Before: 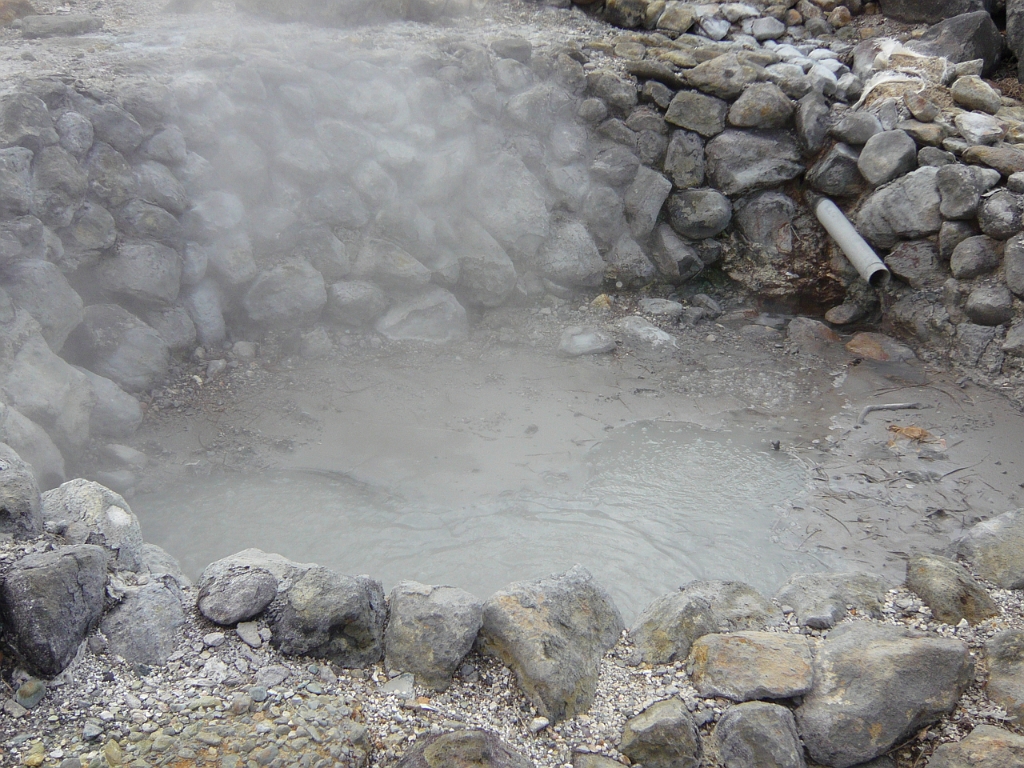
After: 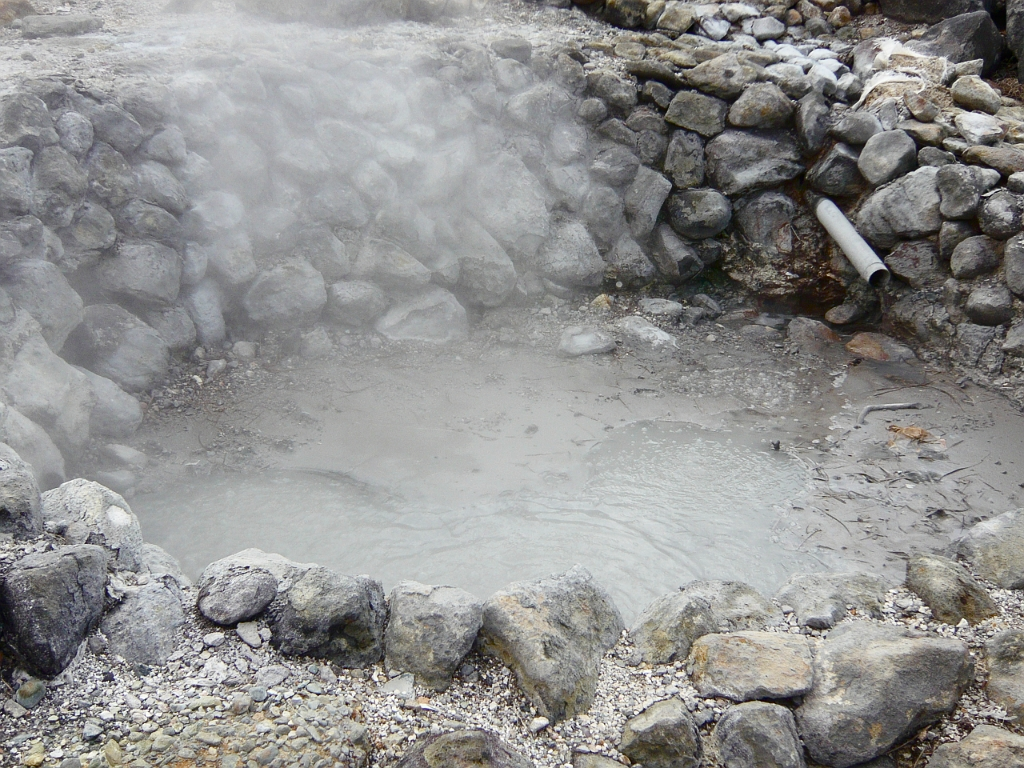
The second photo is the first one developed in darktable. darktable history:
contrast brightness saturation: contrast 0.22
color balance rgb: perceptual saturation grading › global saturation 20%, perceptual saturation grading › highlights -50%, perceptual saturation grading › shadows 30%
